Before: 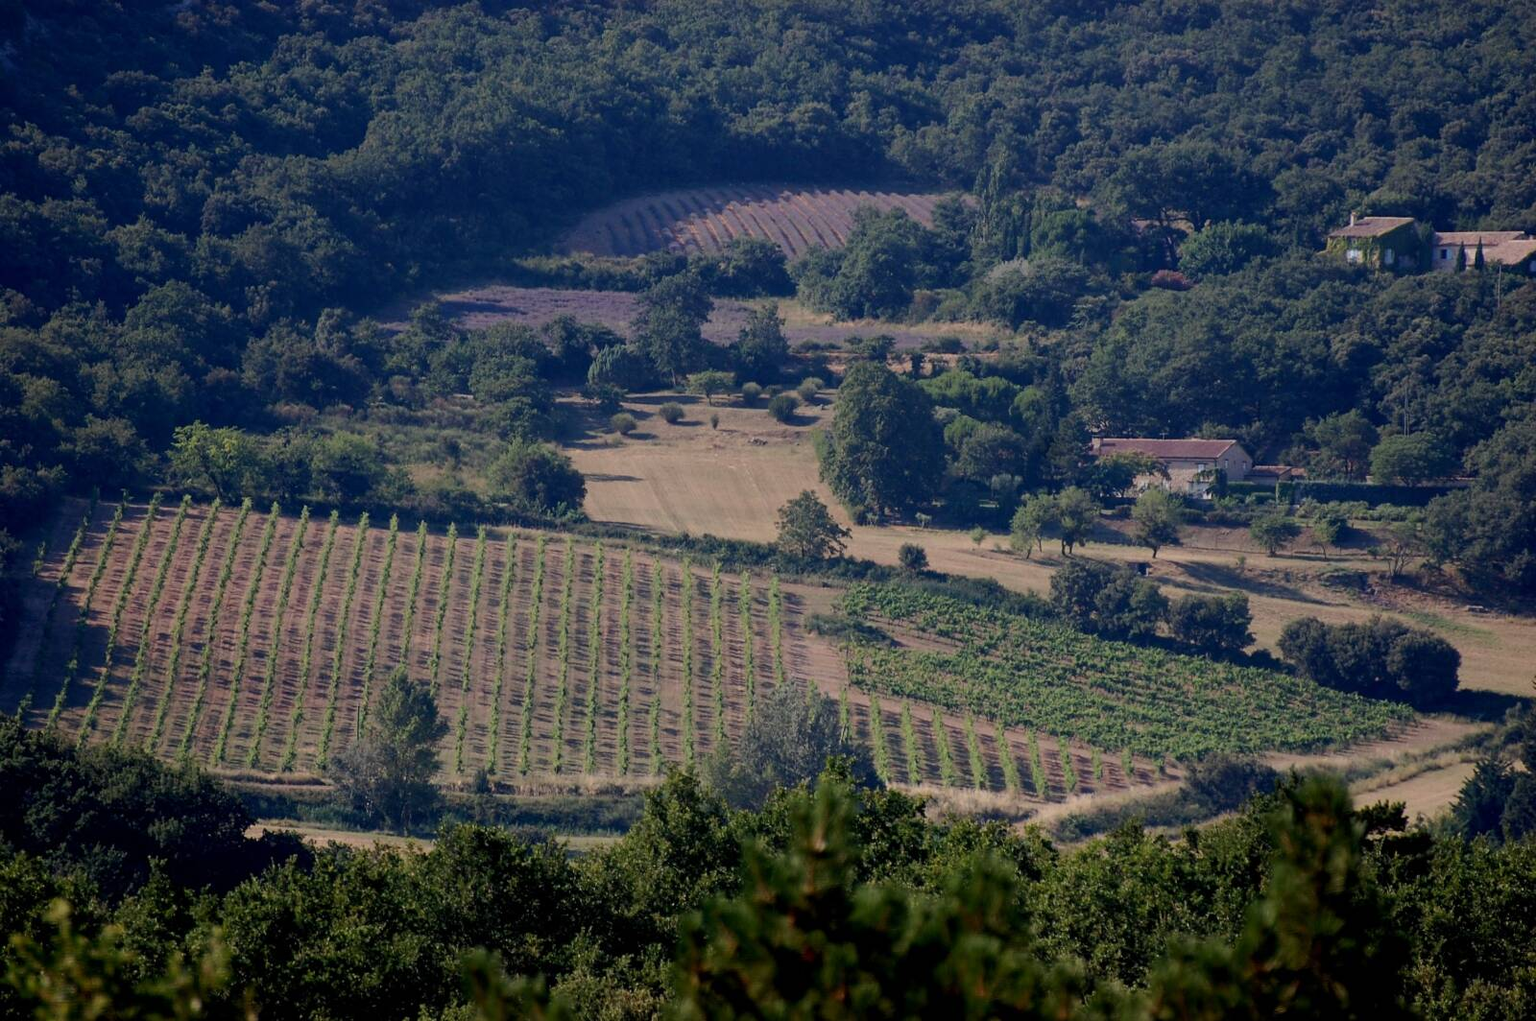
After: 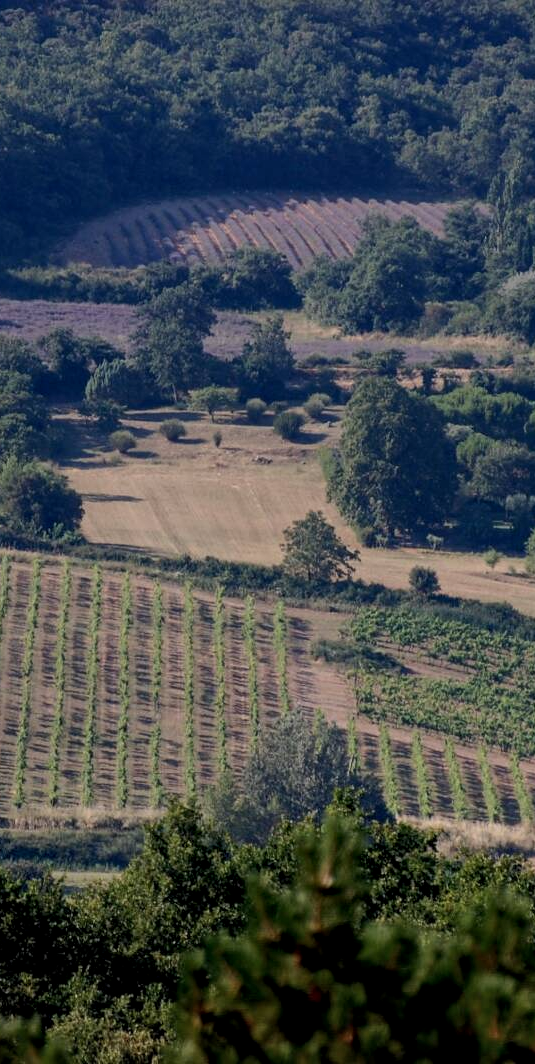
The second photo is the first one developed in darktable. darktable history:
local contrast: on, module defaults
shadows and highlights: shadows 17.57, highlights -84.73, soften with gaussian
crop: left 32.983%, right 33.565%
